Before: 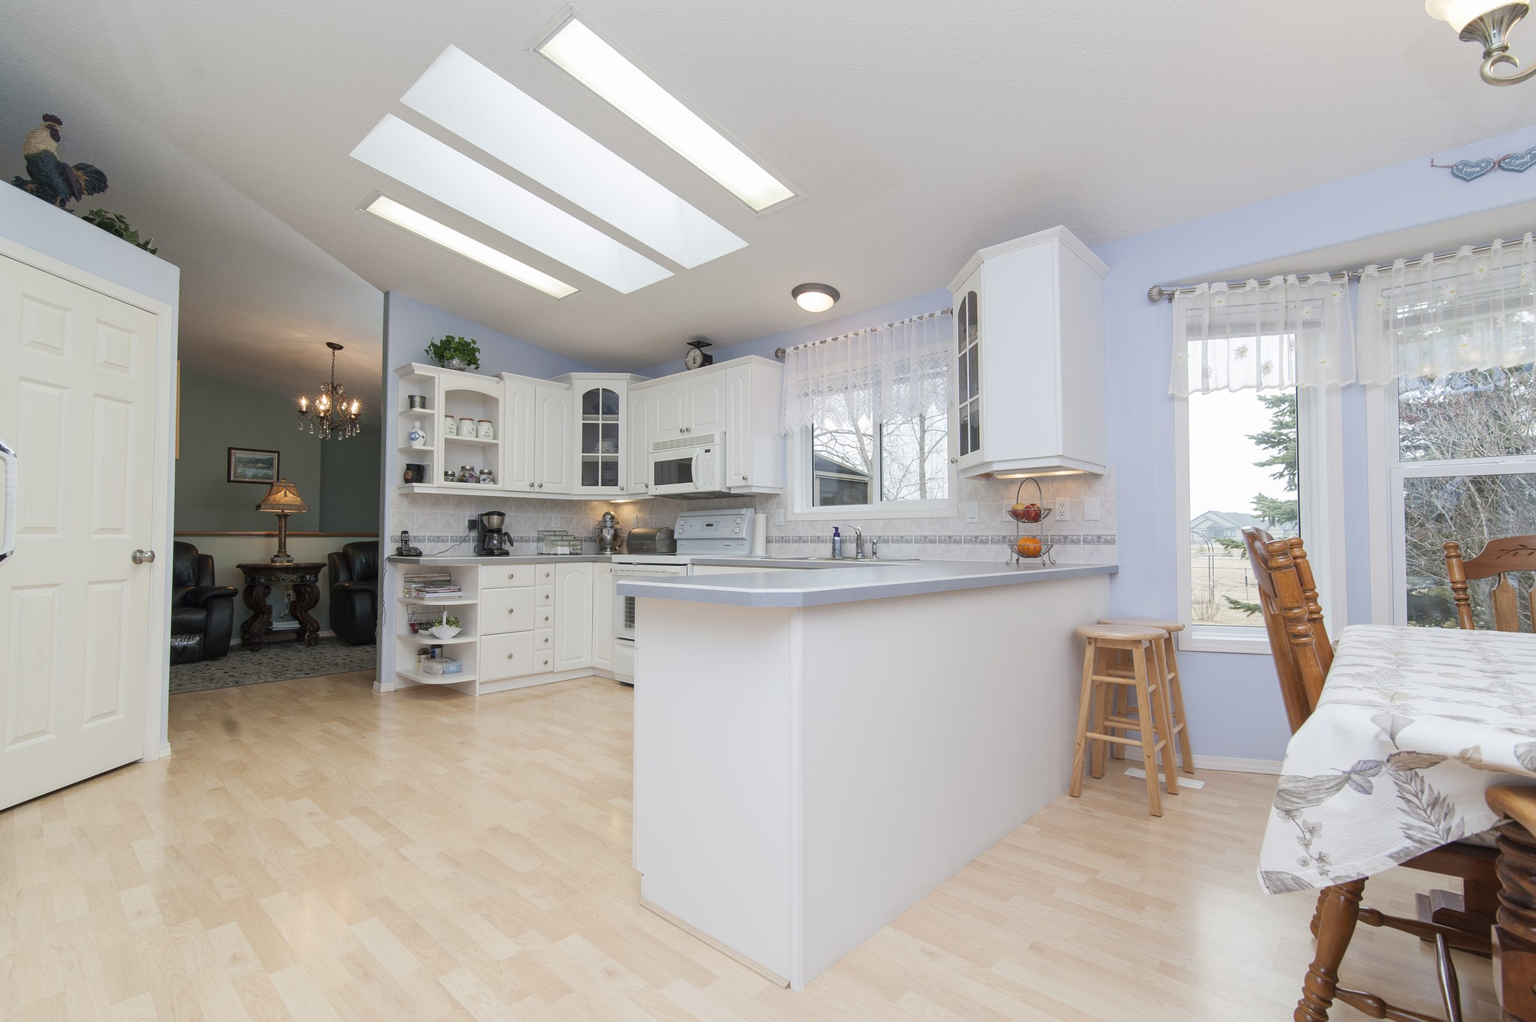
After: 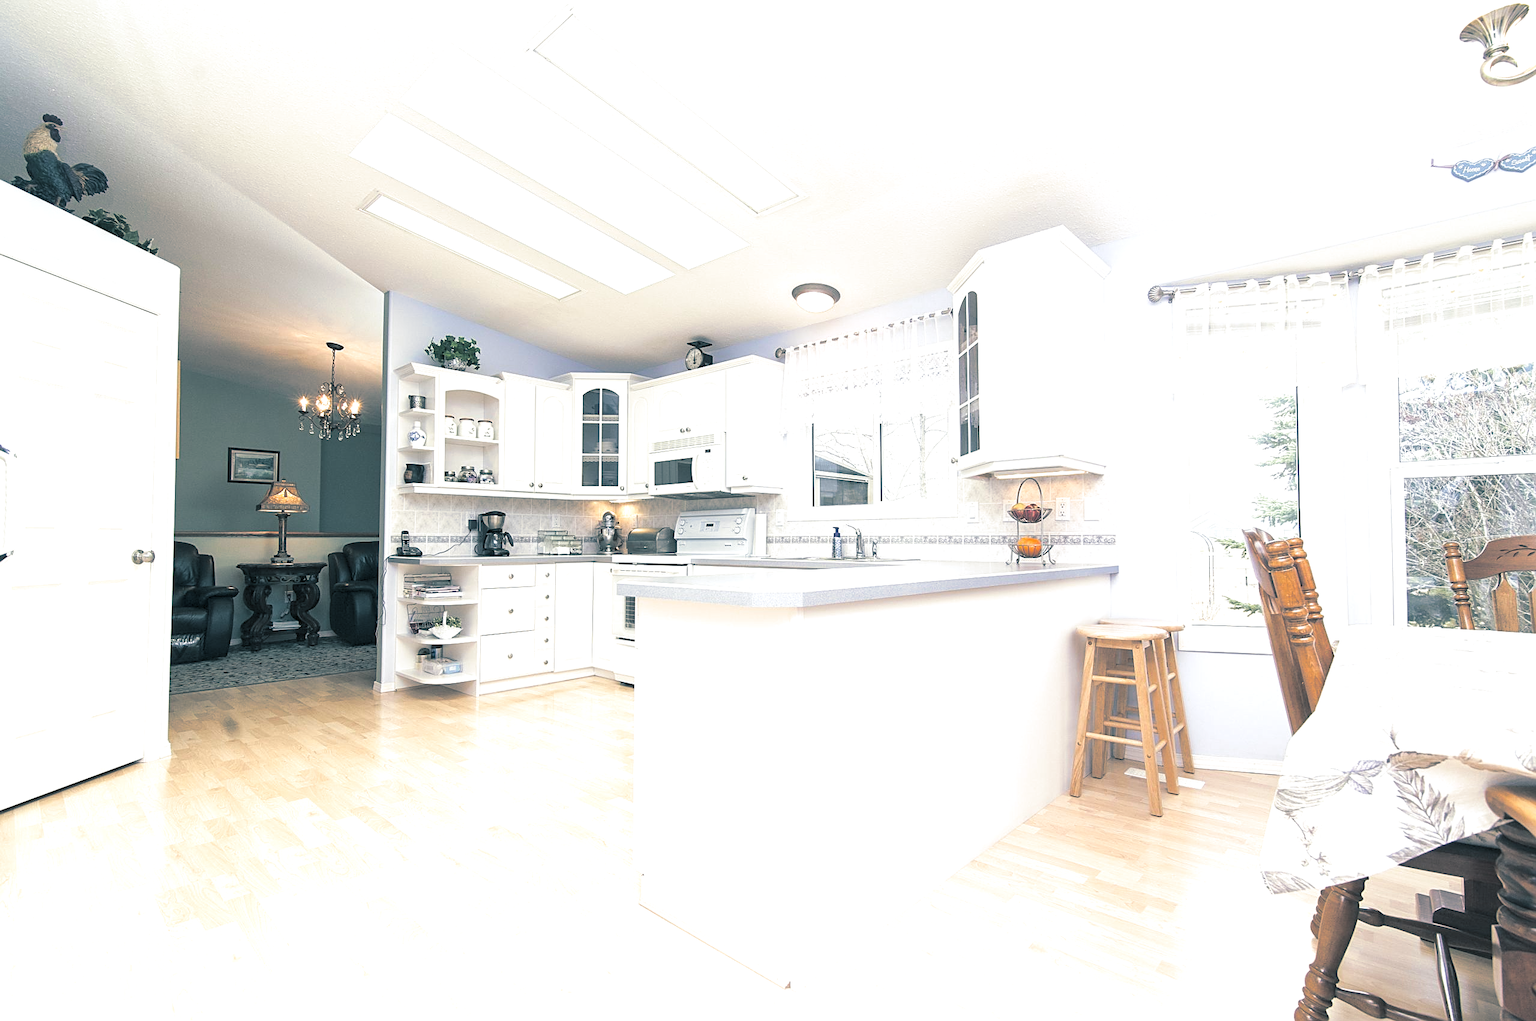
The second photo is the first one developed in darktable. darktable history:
exposure: black level correction 0, exposure 1.1 EV, compensate exposure bias true, compensate highlight preservation false
sharpen: on, module defaults
split-toning: shadows › hue 205.2°, shadows › saturation 0.43, highlights › hue 54°, highlights › saturation 0.54
